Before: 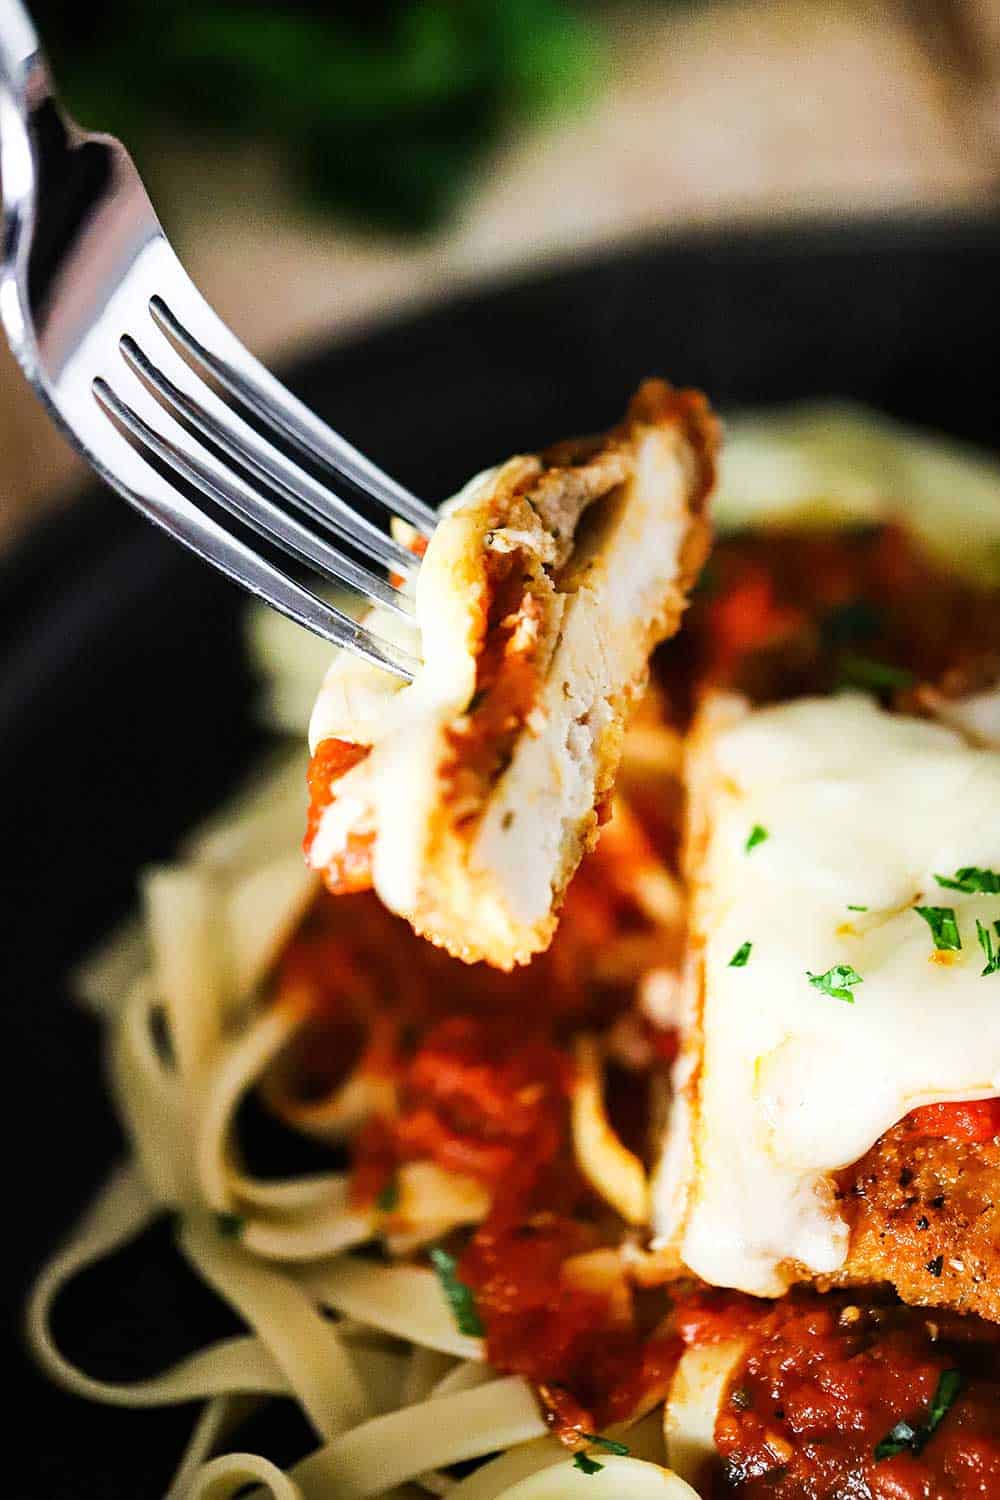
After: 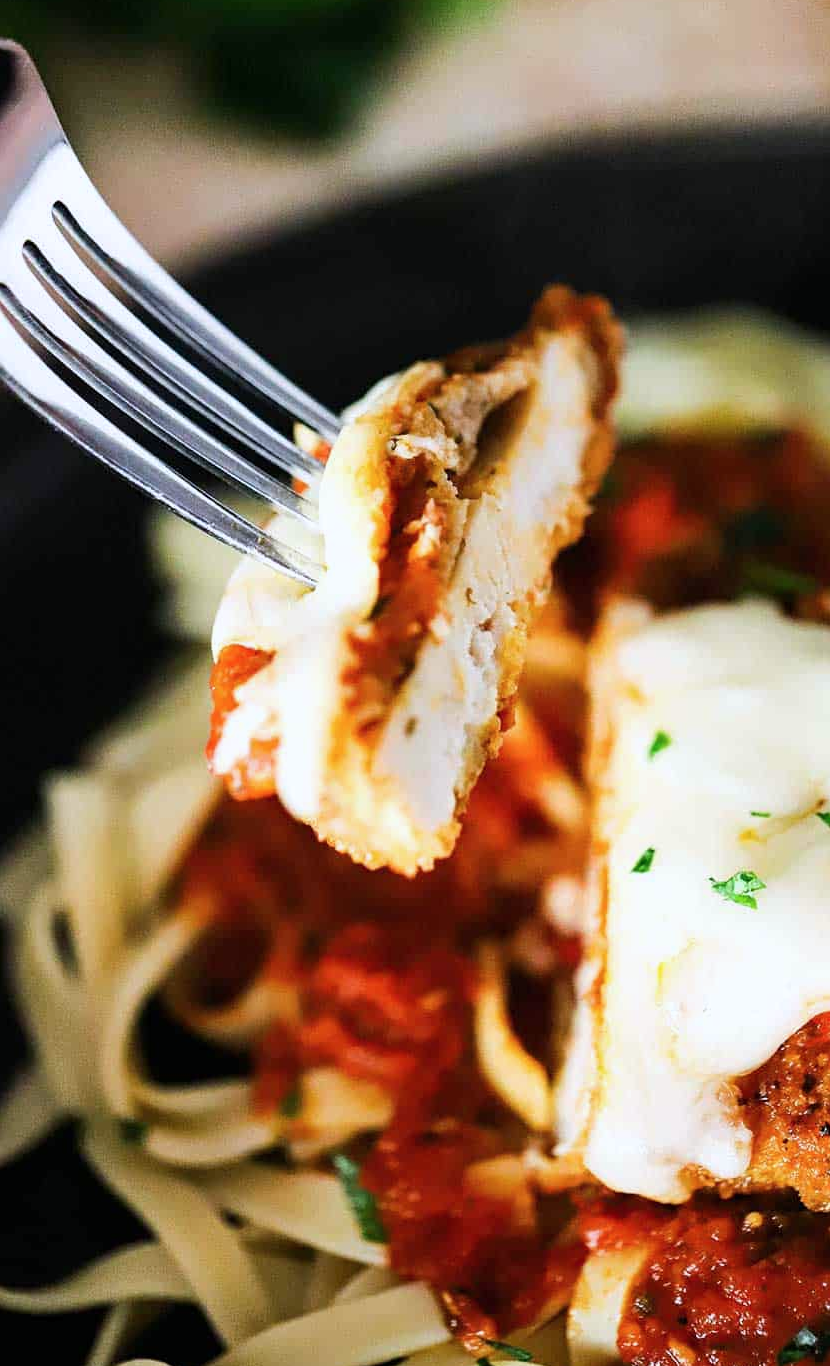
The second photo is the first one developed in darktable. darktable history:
crop: left 9.775%, top 6.329%, right 7.127%, bottom 2.565%
exposure: exposure -0.045 EV, compensate highlight preservation false
color correction: highlights a* -0.154, highlights b* -5.94, shadows a* -0.147, shadows b* -0.069
